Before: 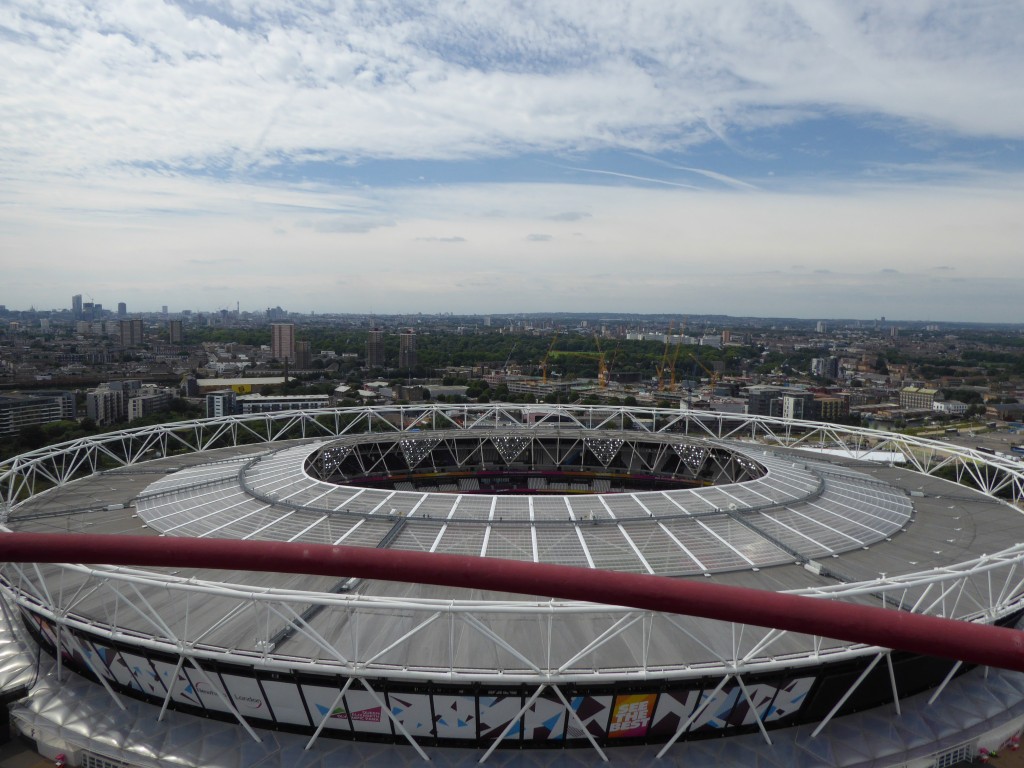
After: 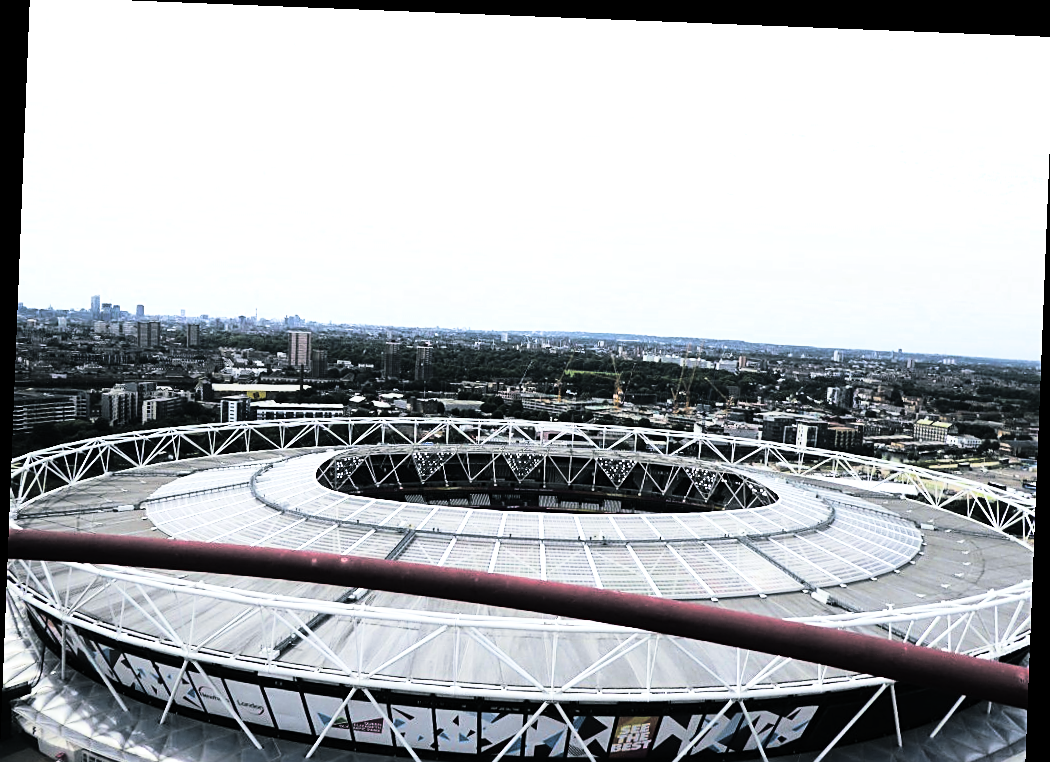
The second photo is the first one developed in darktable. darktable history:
split-toning: shadows › hue 201.6°, shadows › saturation 0.16, highlights › hue 50.4°, highlights › saturation 0.2, balance -49.9
crop: top 0.448%, right 0.264%, bottom 5.045%
white balance: red 0.974, blue 1.044
rgb curve: curves: ch0 [(0, 0) (0.21, 0.15) (0.24, 0.21) (0.5, 0.75) (0.75, 0.96) (0.89, 0.99) (1, 1)]; ch1 [(0, 0.02) (0.21, 0.13) (0.25, 0.2) (0.5, 0.67) (0.75, 0.9) (0.89, 0.97) (1, 1)]; ch2 [(0, 0.02) (0.21, 0.13) (0.25, 0.2) (0.5, 0.67) (0.75, 0.9) (0.89, 0.97) (1, 1)], compensate middle gray true
rotate and perspective: rotation 2.27°, automatic cropping off
contrast brightness saturation: contrast 0.2, brightness 0.16, saturation 0.22
sharpen: on, module defaults
